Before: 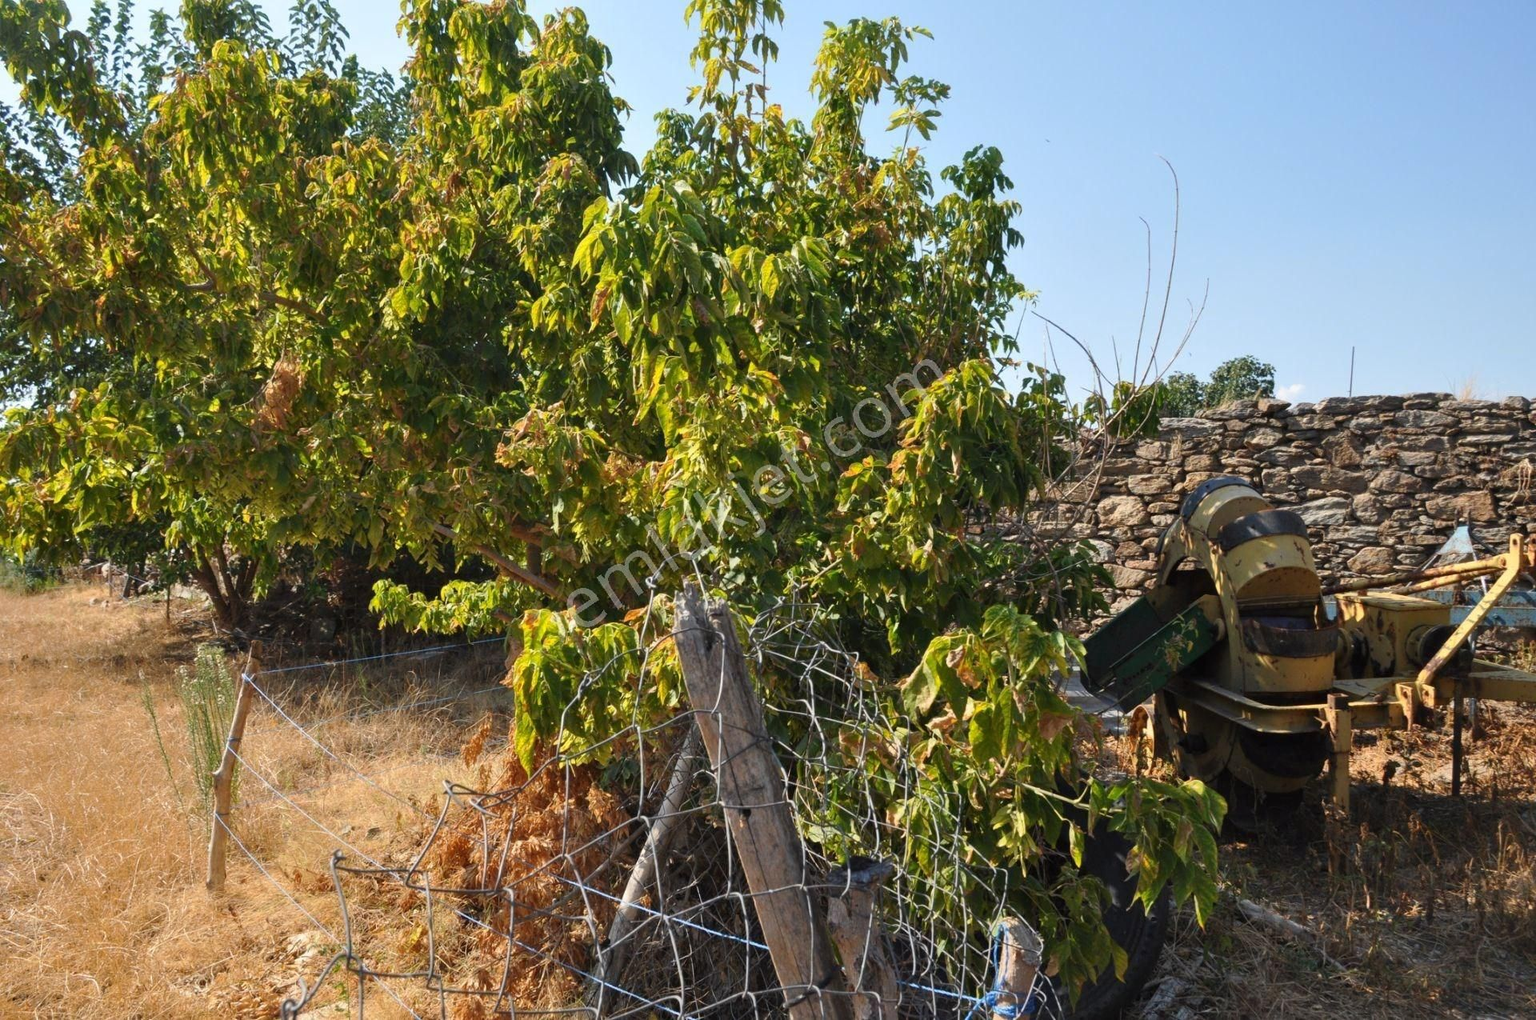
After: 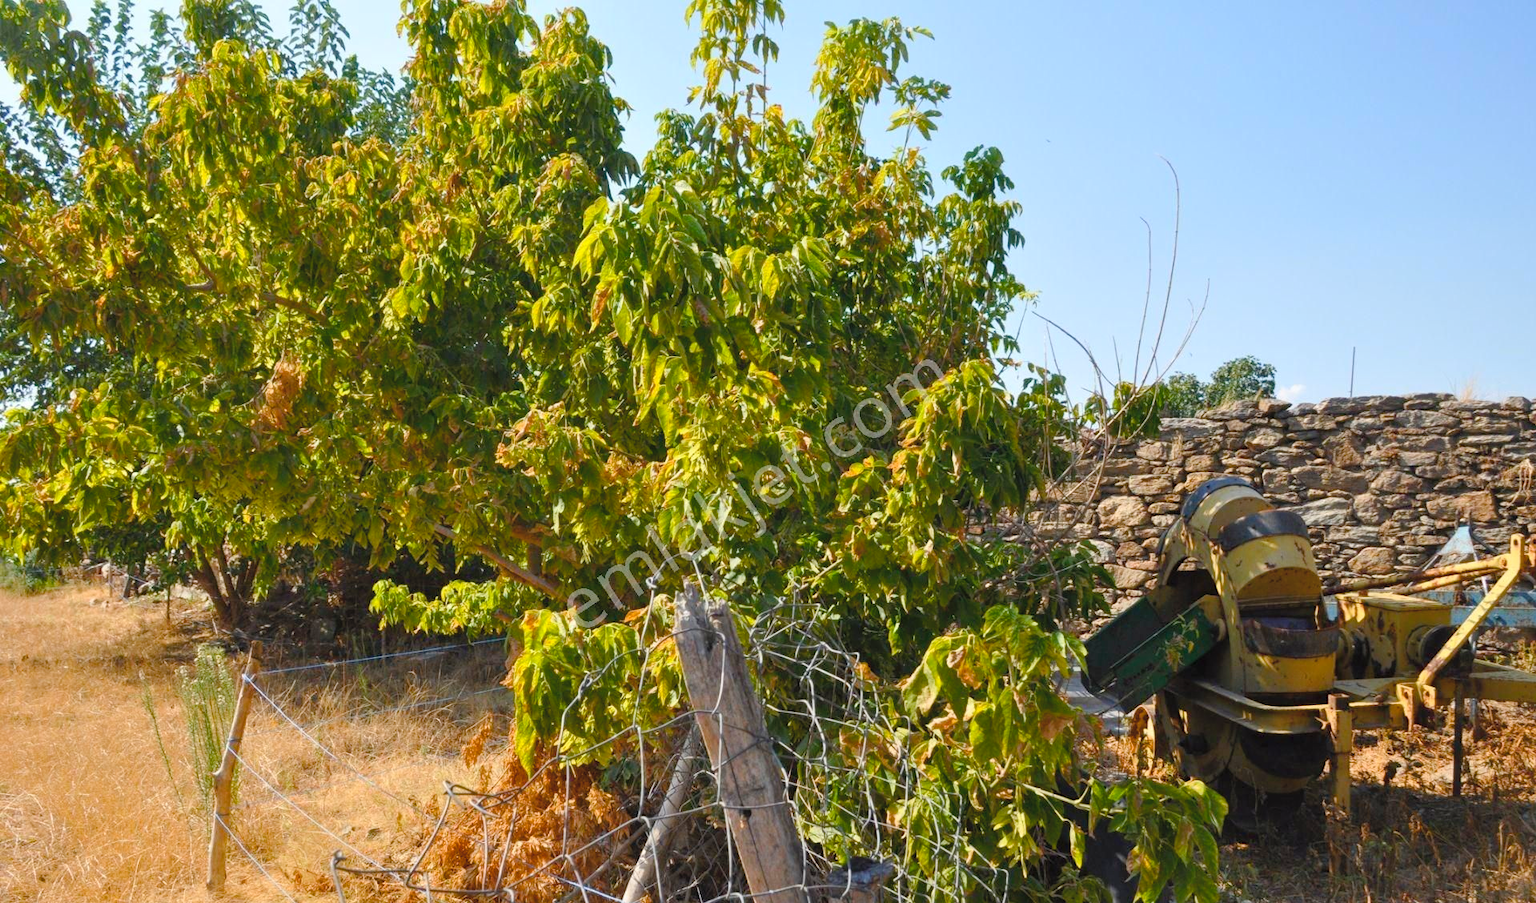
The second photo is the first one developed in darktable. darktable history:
crop and rotate: top 0%, bottom 11.423%
color balance rgb: perceptual saturation grading › global saturation 20%, perceptual saturation grading › highlights -14.253%, perceptual saturation grading › shadows 49.874%
contrast brightness saturation: brightness 0.121
levels: levels [0, 0.499, 1]
